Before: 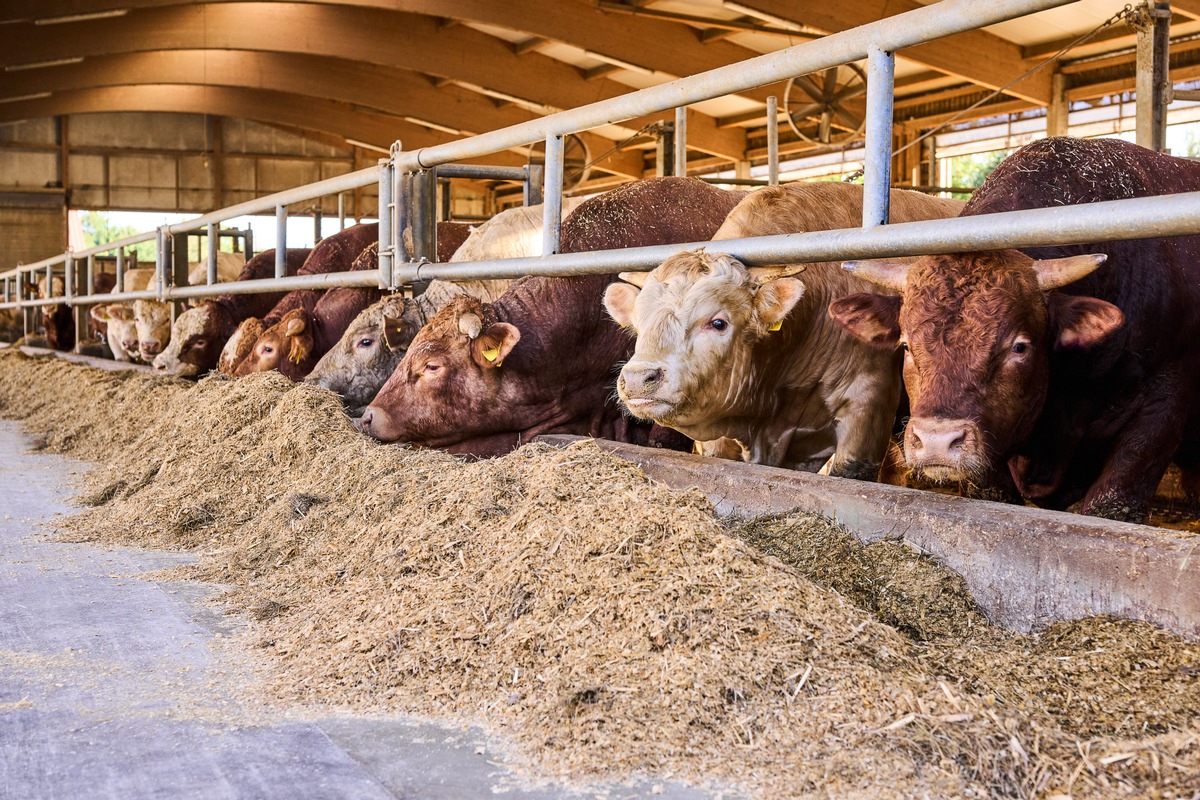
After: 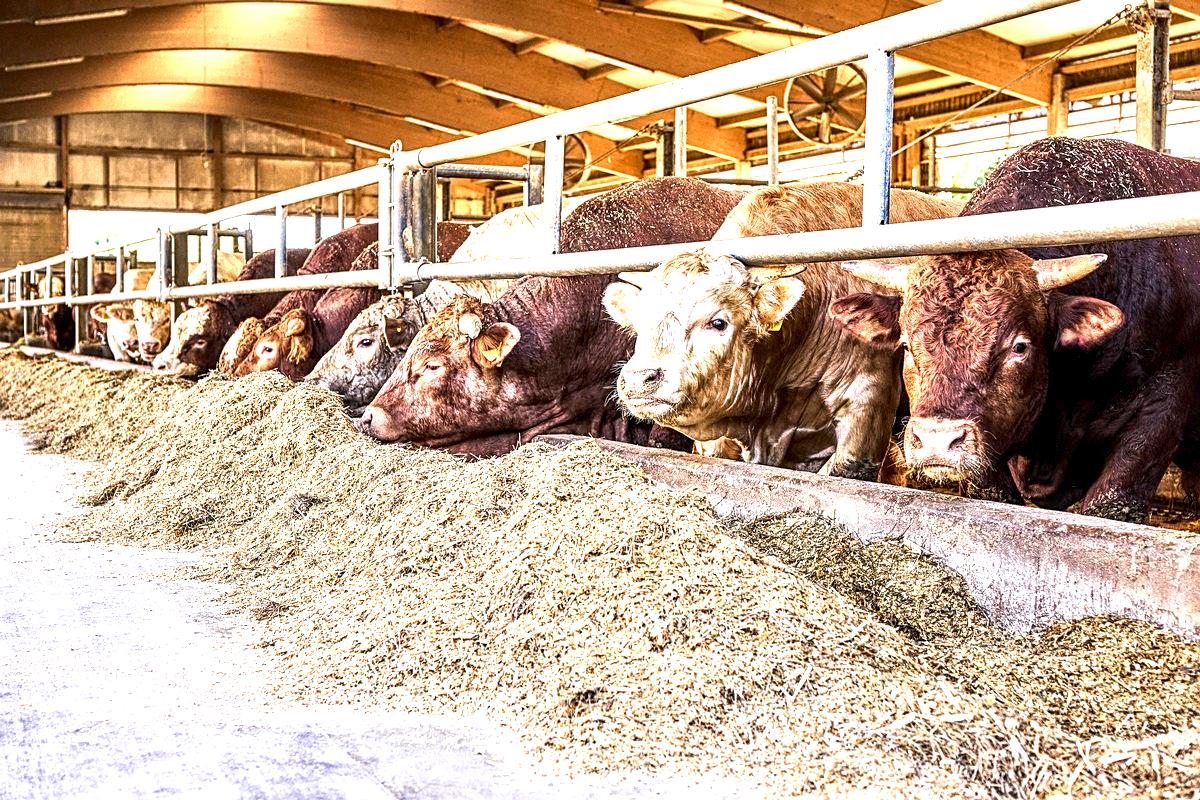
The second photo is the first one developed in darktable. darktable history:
exposure: black level correction 0, exposure 1.17 EV, compensate exposure bias true, compensate highlight preservation false
local contrast: highlights 60%, shadows 62%, detail 160%
sharpen: on, module defaults
